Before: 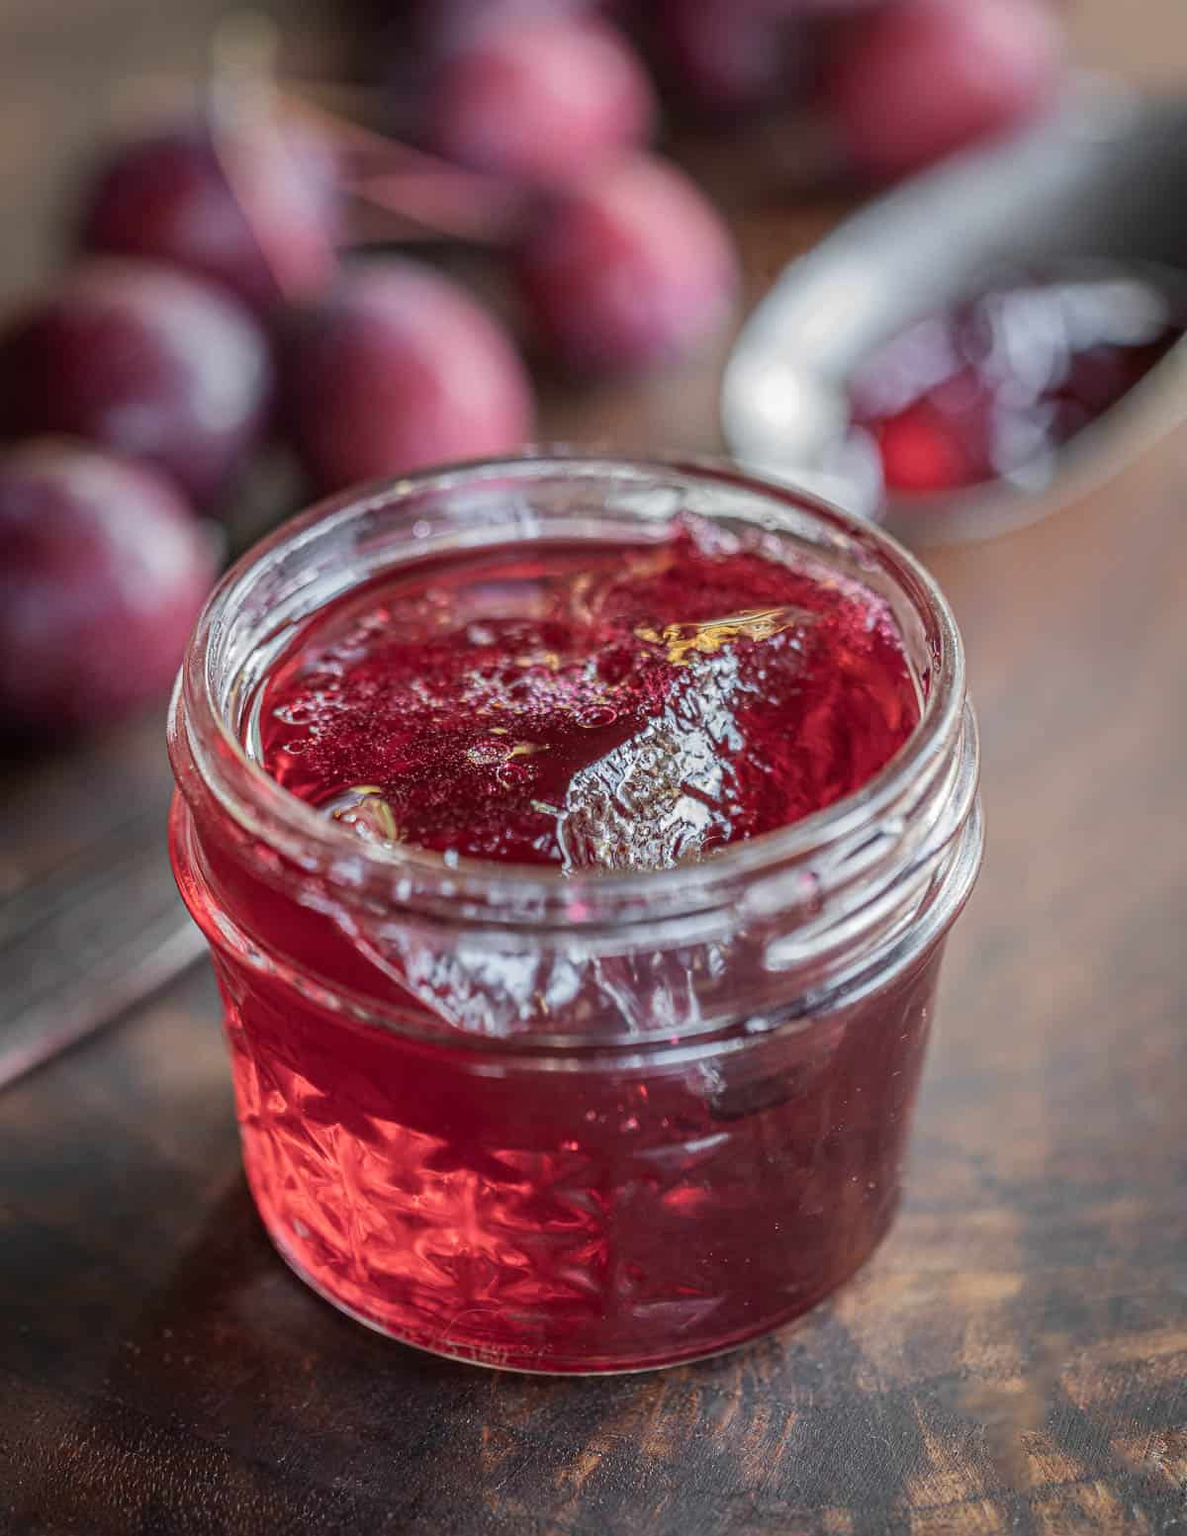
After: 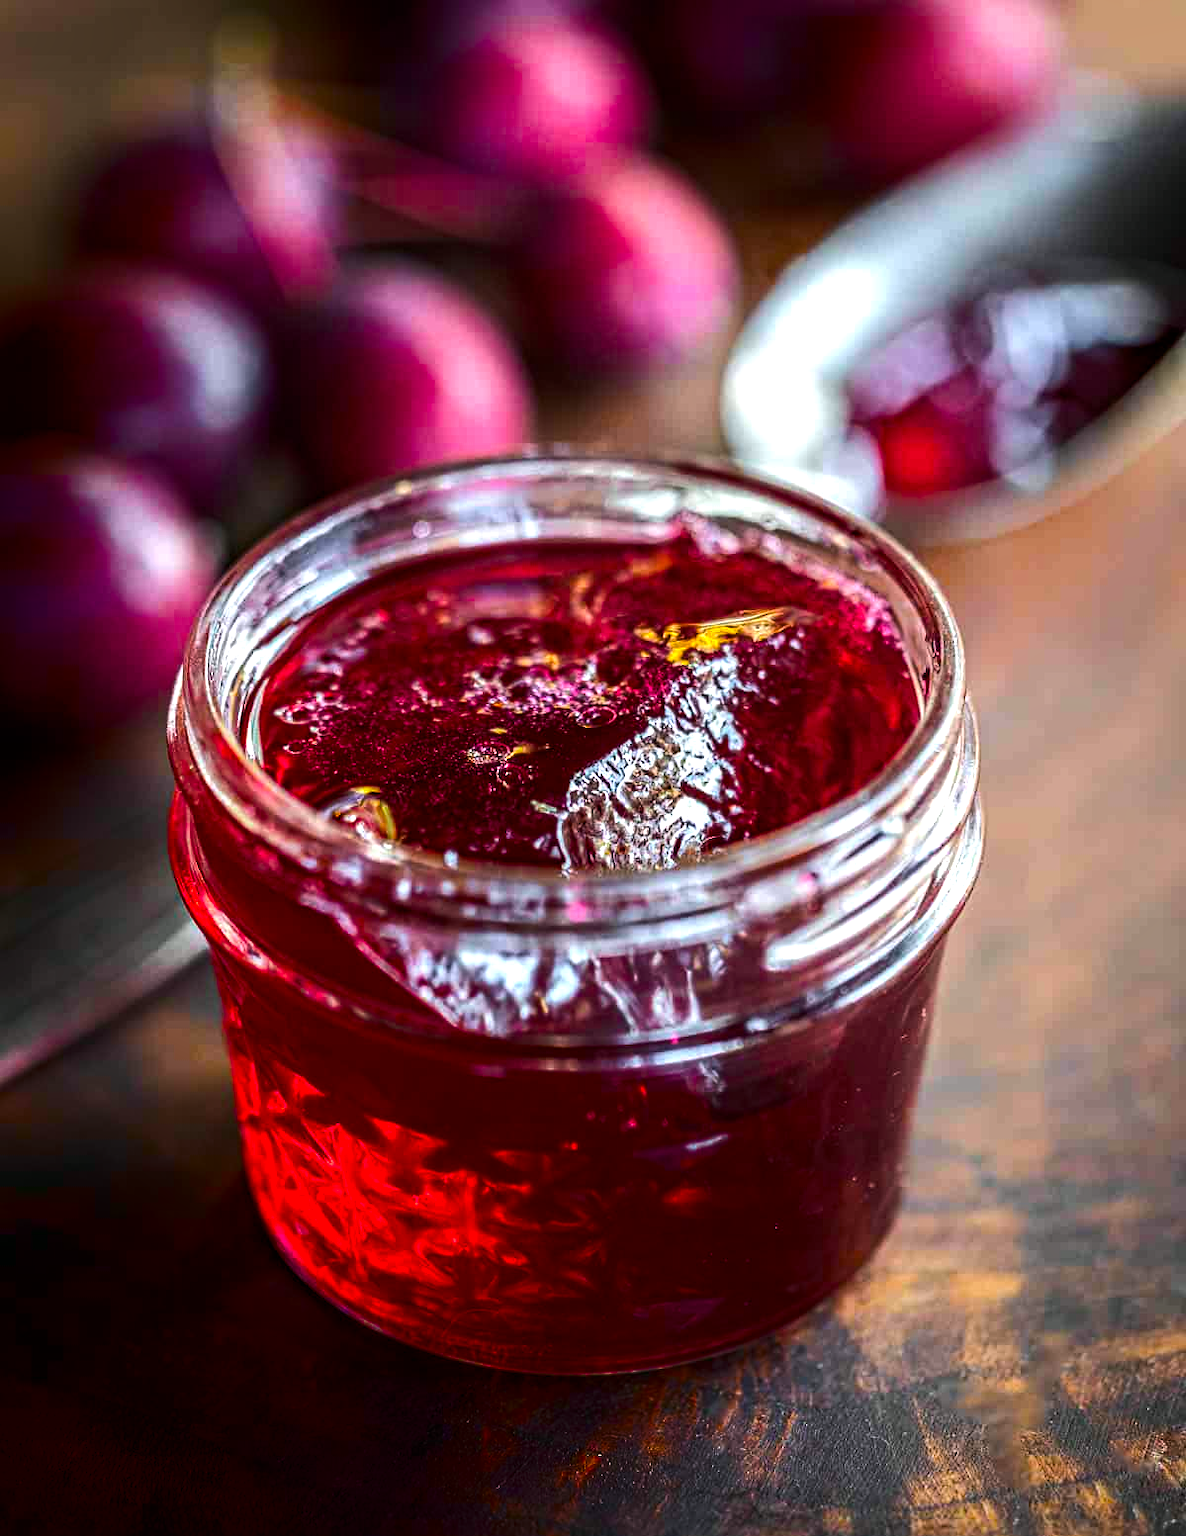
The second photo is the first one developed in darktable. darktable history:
shadows and highlights: shadows -87.2, highlights -37.19, soften with gaussian
haze removal: compatibility mode true, adaptive false
color balance rgb: shadows lift › hue 86.12°, perceptual saturation grading › global saturation 41.863%, perceptual brilliance grading › highlights 18.236%, perceptual brilliance grading › mid-tones 31.34%, perceptual brilliance grading › shadows -31.854%, global vibrance 30.355%, contrast 9.68%
